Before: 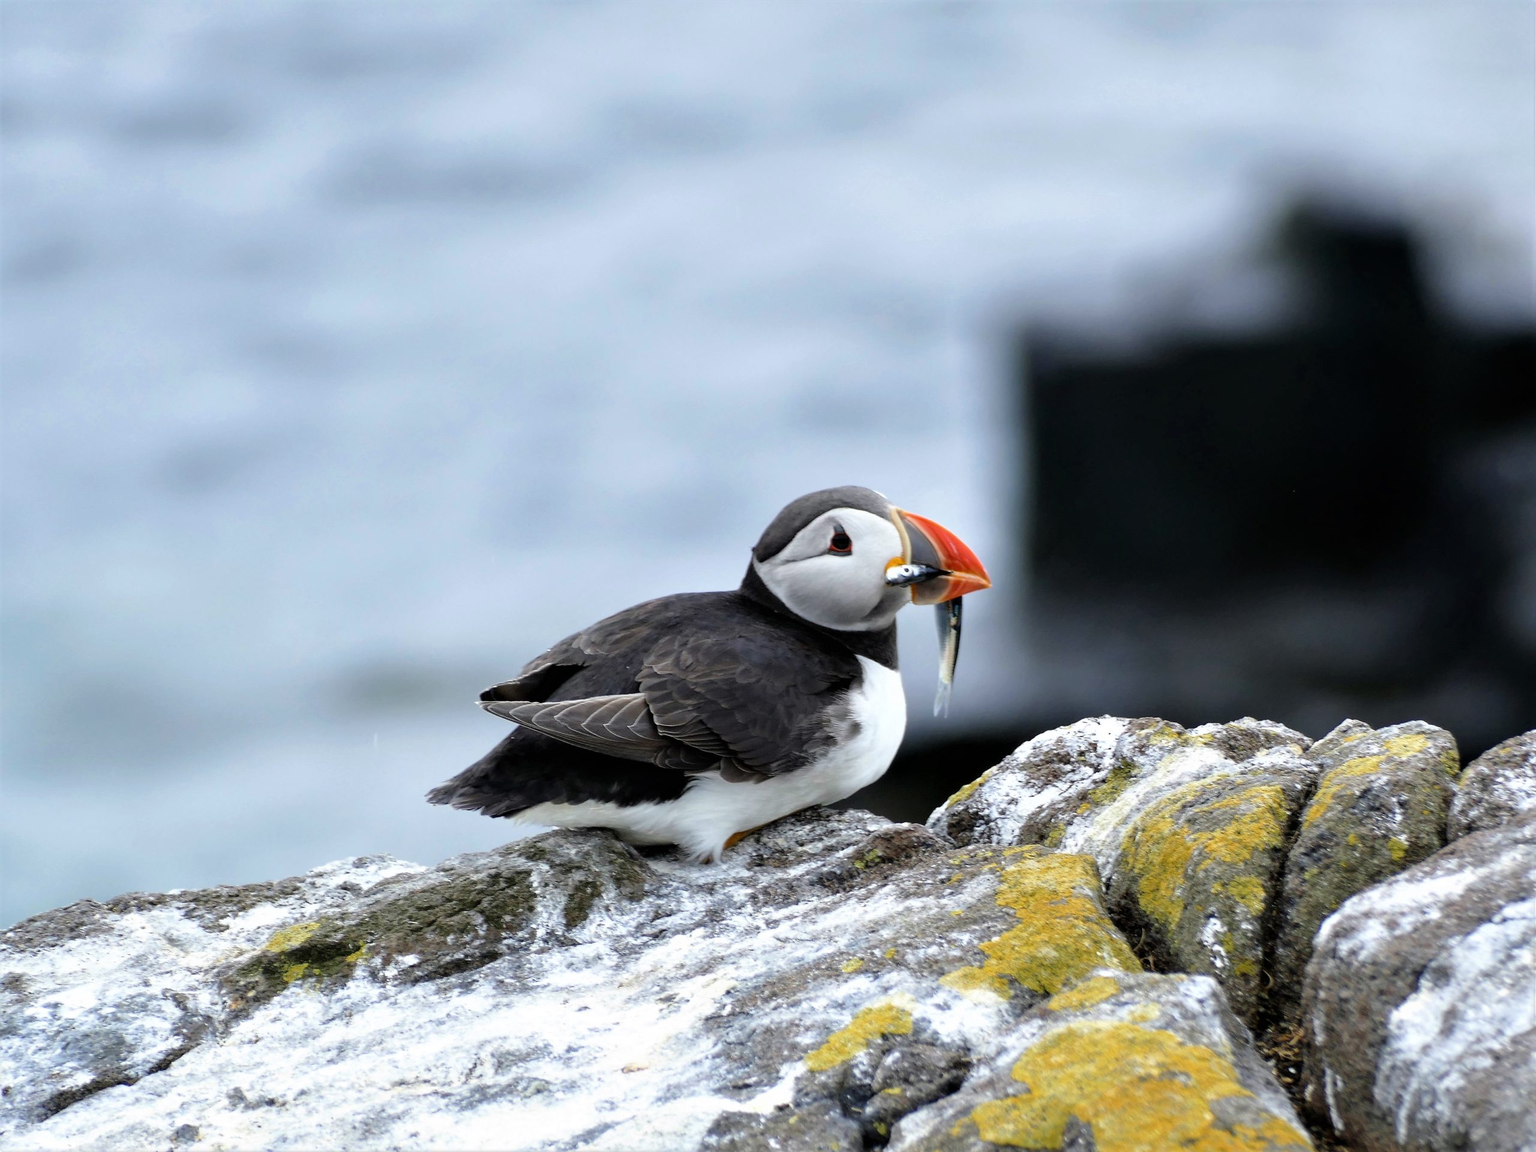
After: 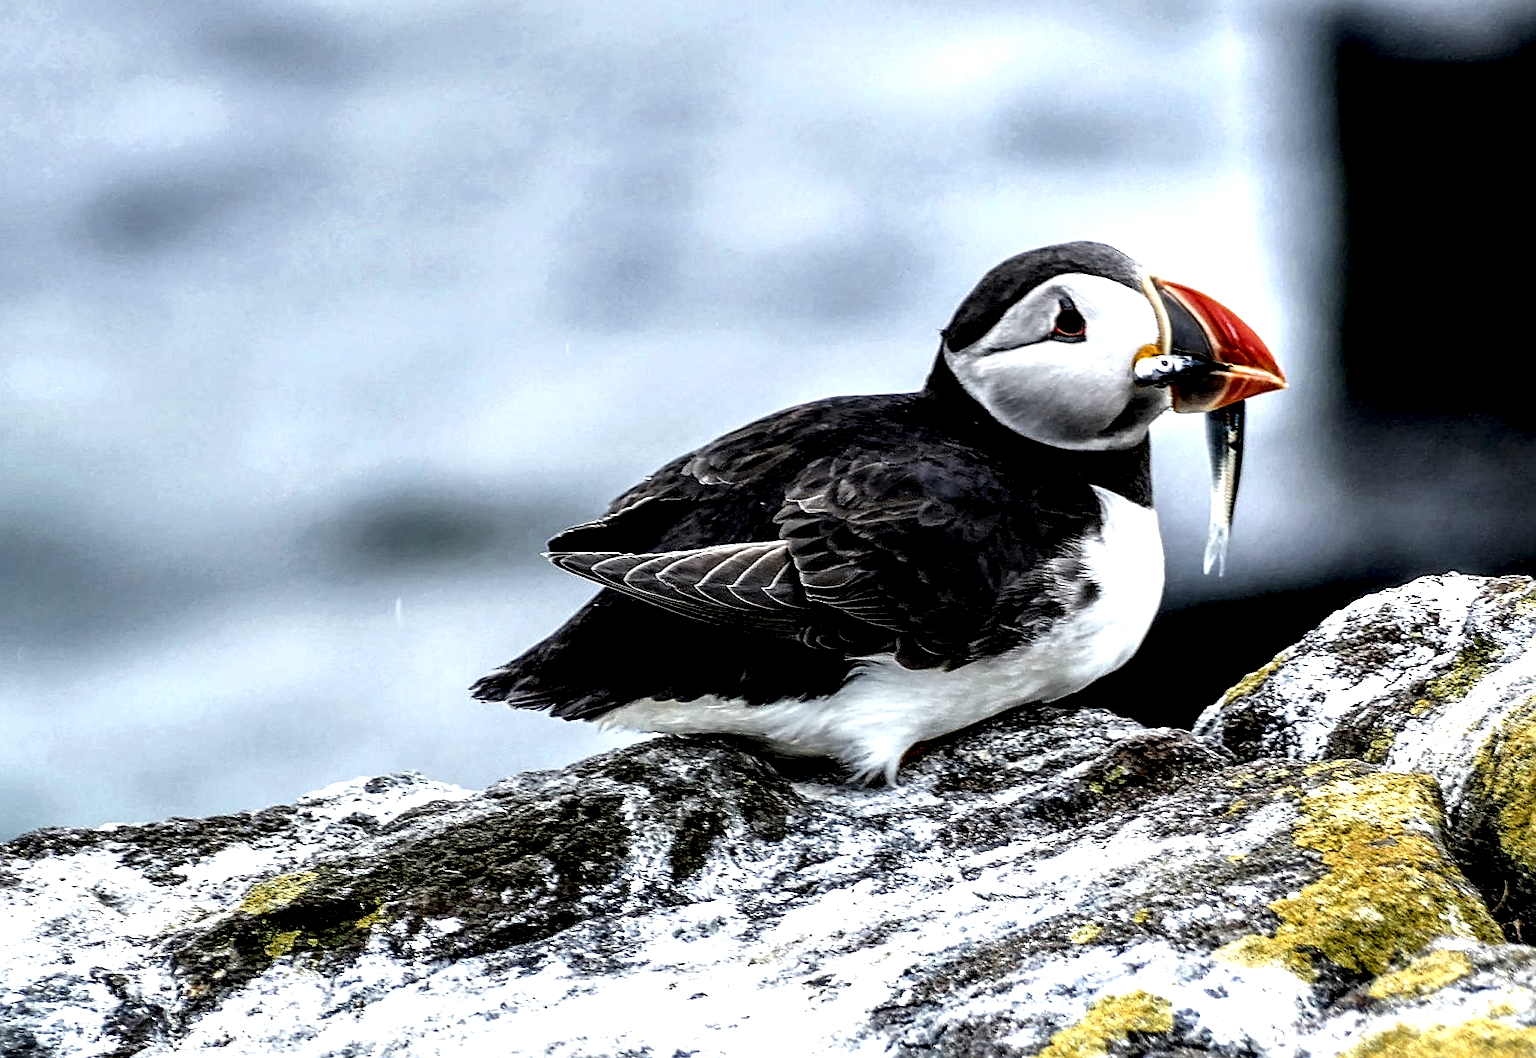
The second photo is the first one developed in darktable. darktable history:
crop: left 6.488%, top 27.668%, right 24.183%, bottom 8.656%
local contrast: highlights 115%, shadows 42%, detail 293%
sharpen: on, module defaults
